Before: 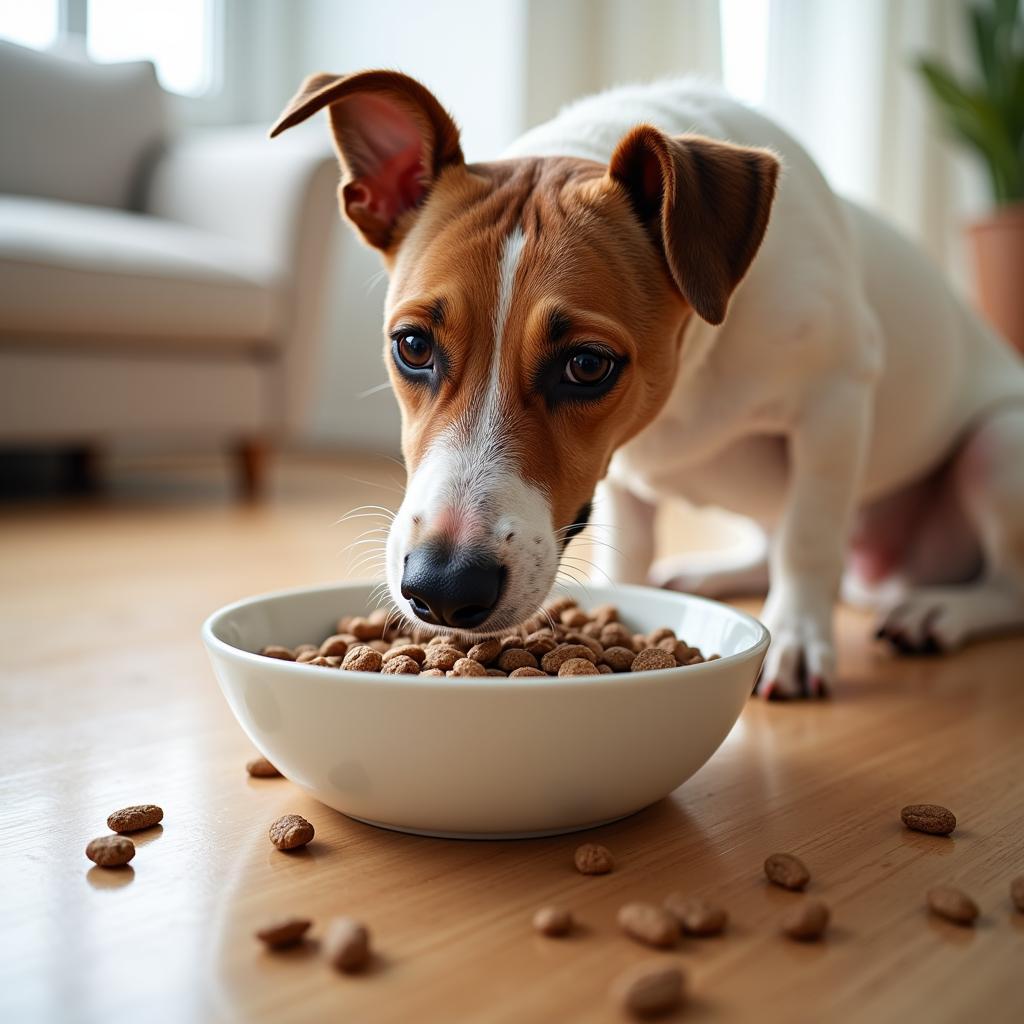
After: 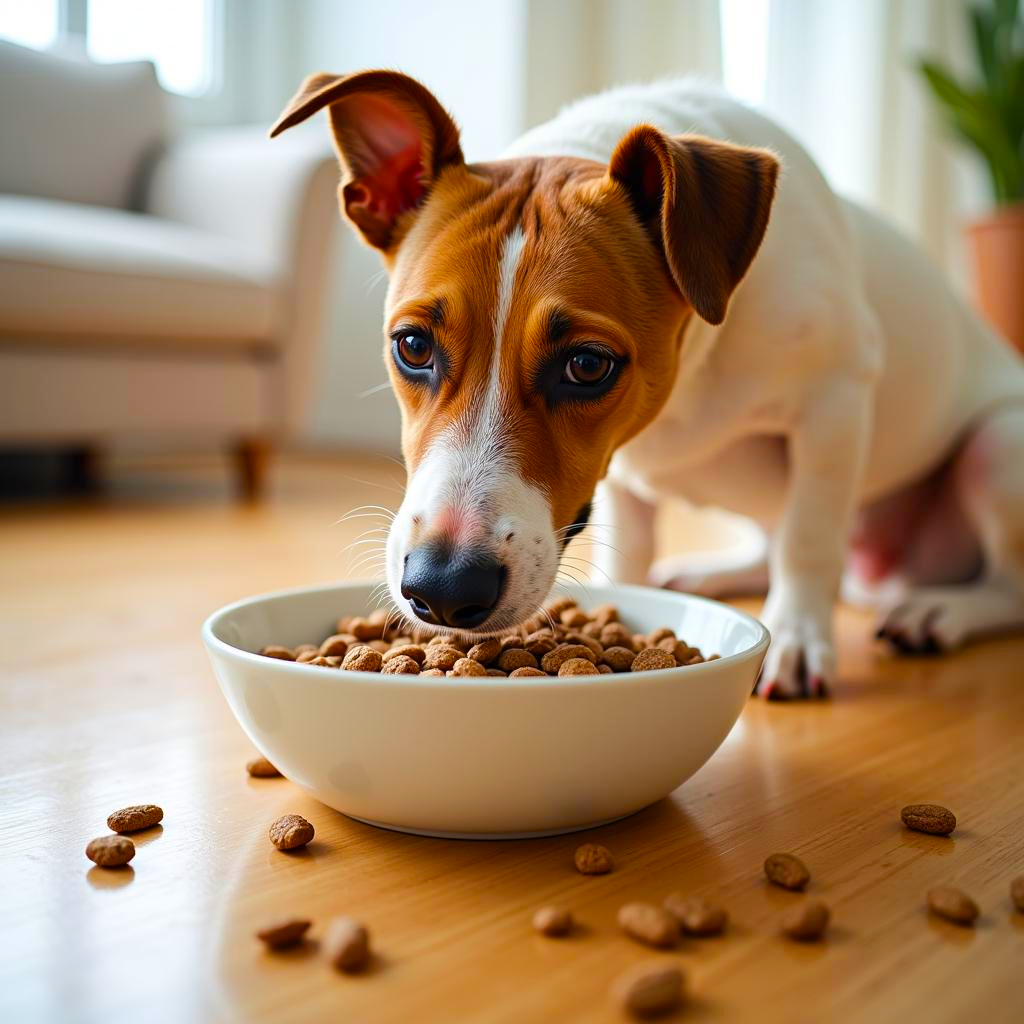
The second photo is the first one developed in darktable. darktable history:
color balance rgb: power › hue 72.07°, perceptual saturation grading › global saturation 30.83%, perceptual brilliance grading › mid-tones 9.752%, perceptual brilliance grading › shadows 15.063%, global vibrance 20%
